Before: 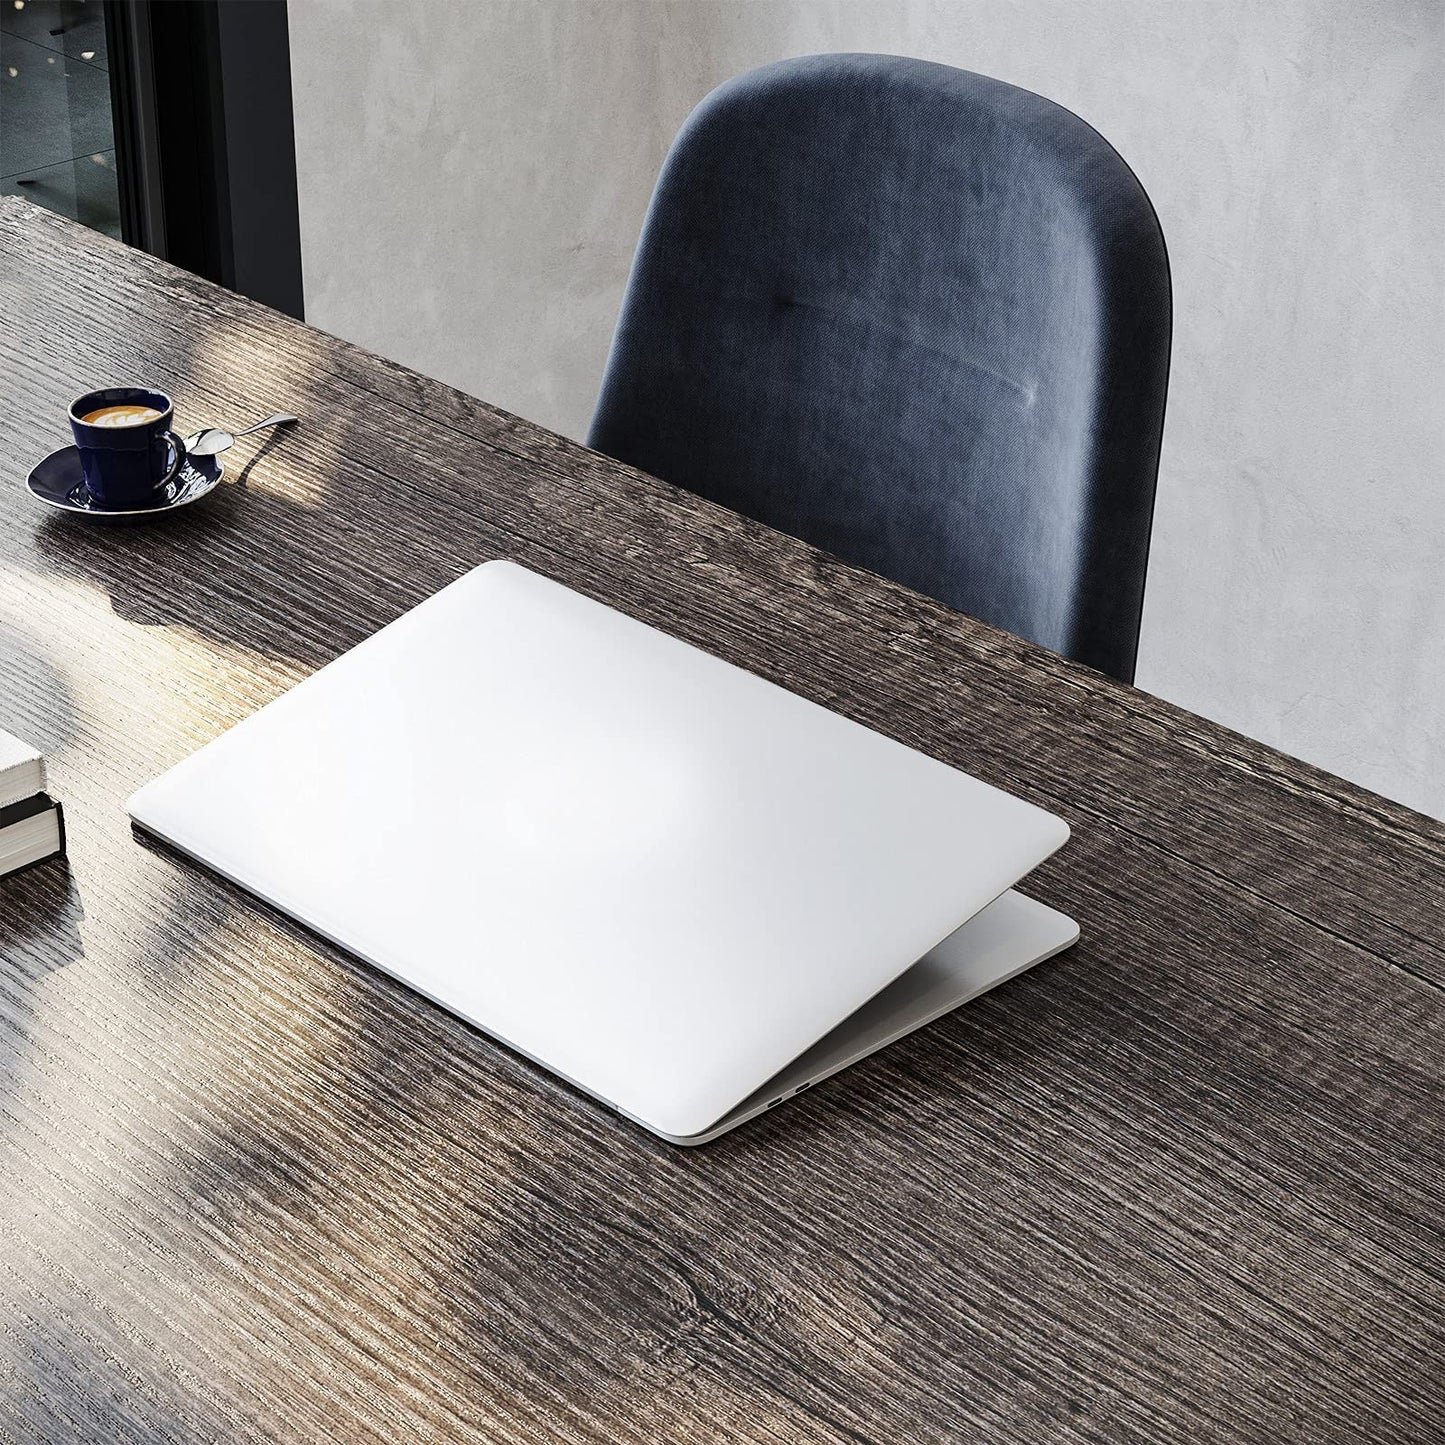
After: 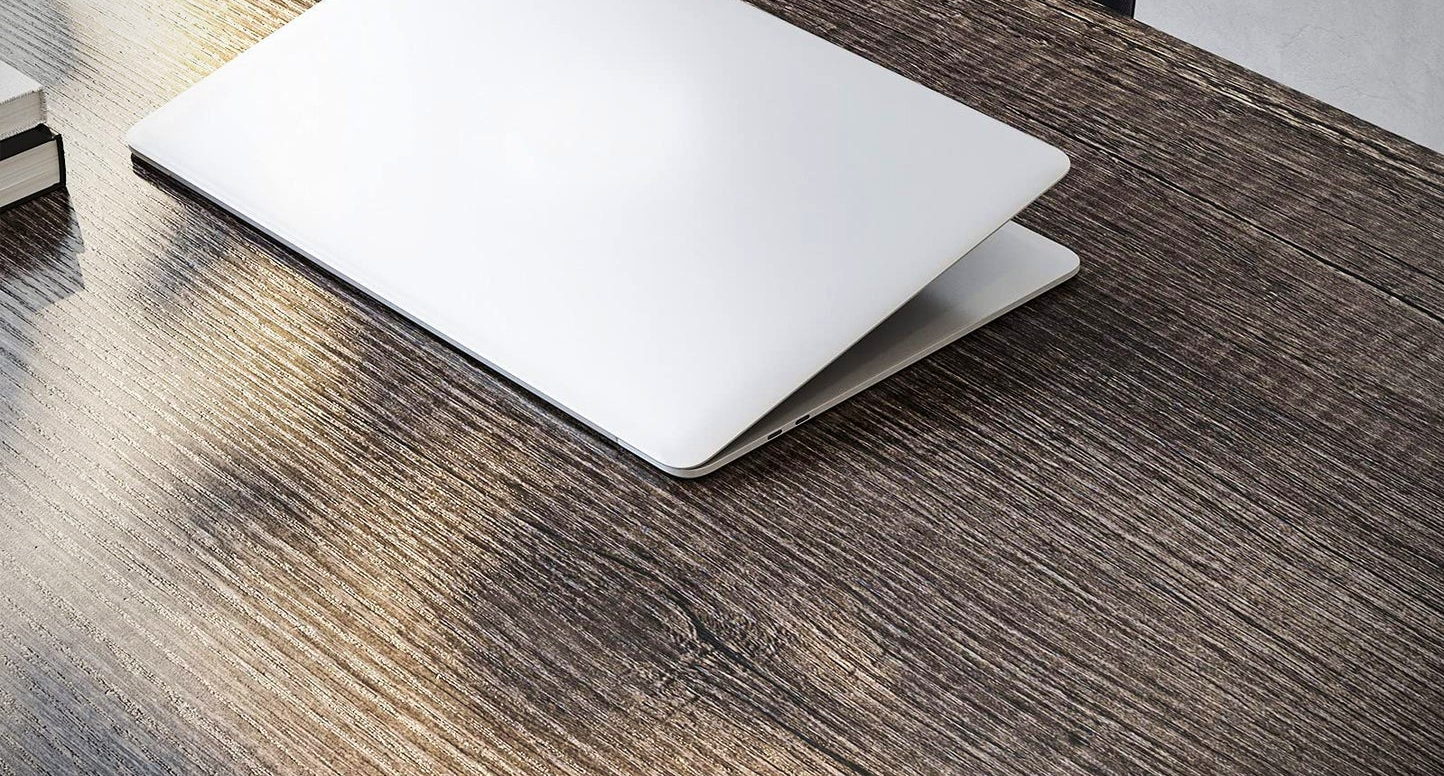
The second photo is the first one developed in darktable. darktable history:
crop and rotate: top 46.237%
velvia: on, module defaults
vignetting: fall-off radius 60.92%
